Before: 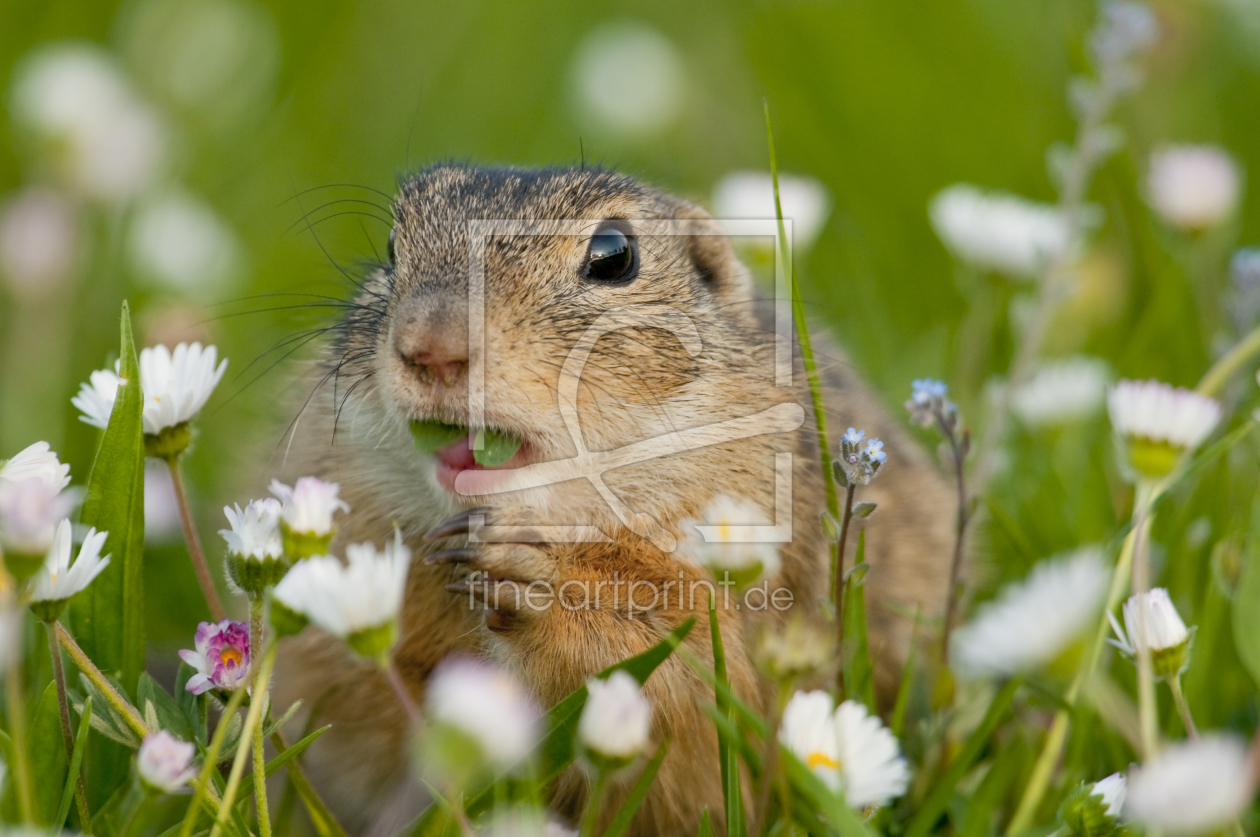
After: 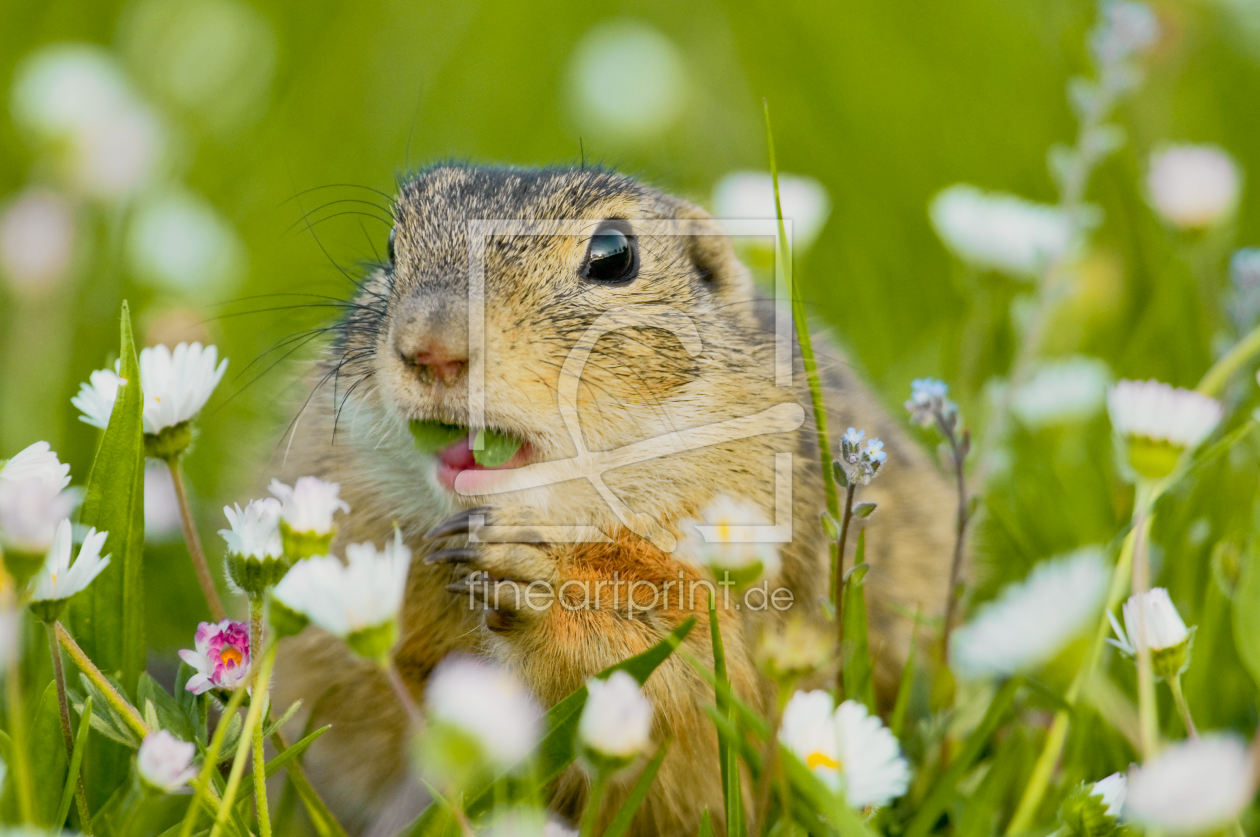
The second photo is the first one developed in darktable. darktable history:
shadows and highlights: shadows 52.8, shadows color adjustment 97.66%, soften with gaussian
tone curve: curves: ch0 [(0, 0.005) (0.103, 0.097) (0.18, 0.207) (0.384, 0.465) (0.491, 0.585) (0.629, 0.726) (0.84, 0.866) (1, 0.947)]; ch1 [(0, 0) (0.172, 0.123) (0.324, 0.253) (0.396, 0.388) (0.478, 0.461) (0.499, 0.497) (0.532, 0.515) (0.57, 0.584) (0.635, 0.675) (0.805, 0.892) (1, 1)]; ch2 [(0, 0) (0.411, 0.424) (0.496, 0.501) (0.515, 0.507) (0.553, 0.562) (0.604, 0.642) (0.708, 0.768) (0.839, 0.916) (1, 1)], color space Lab, independent channels, preserve colors none
